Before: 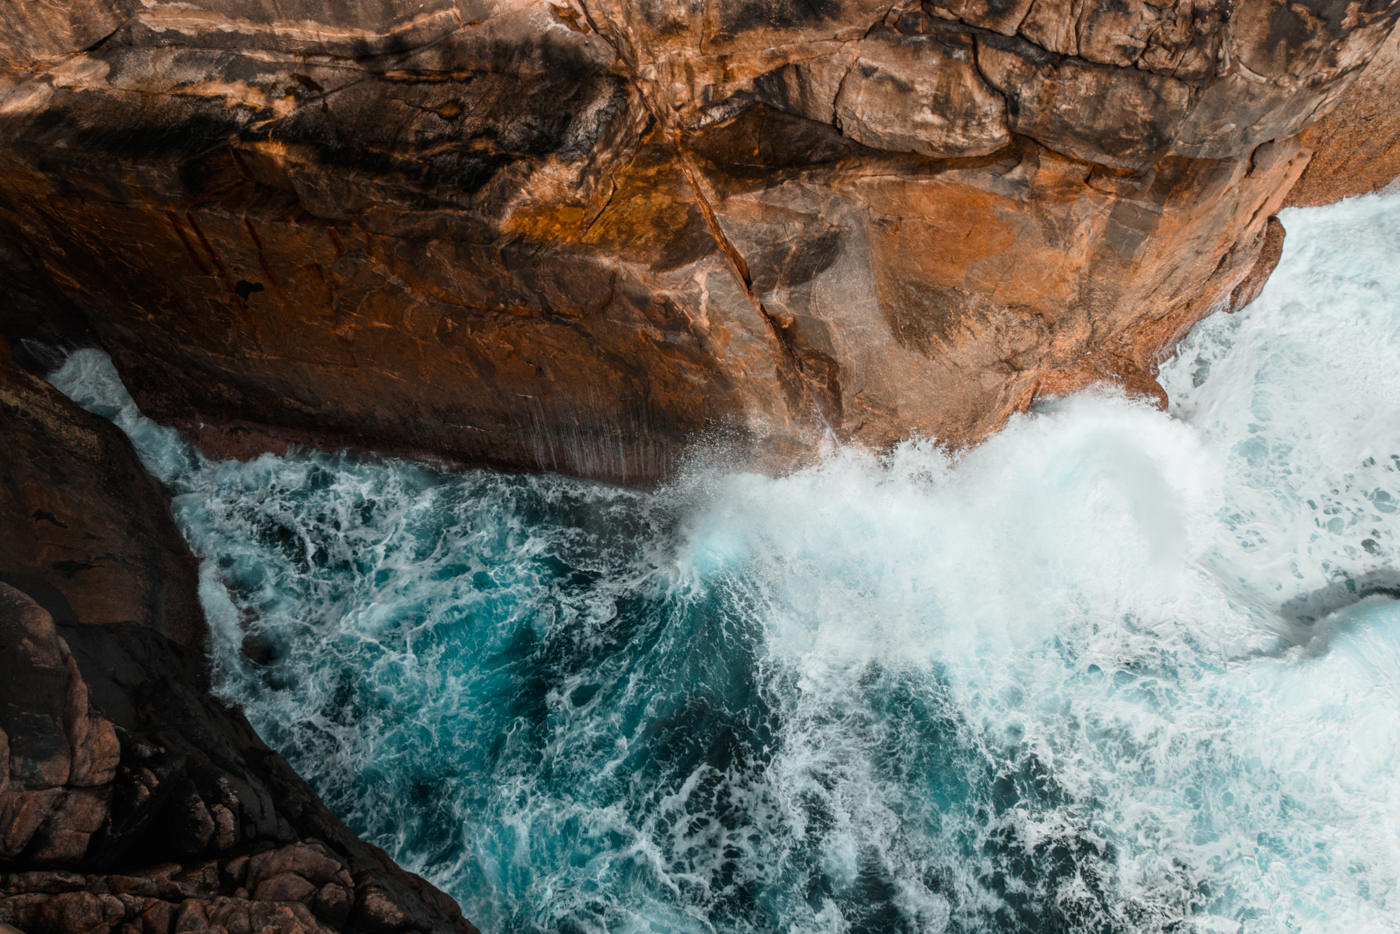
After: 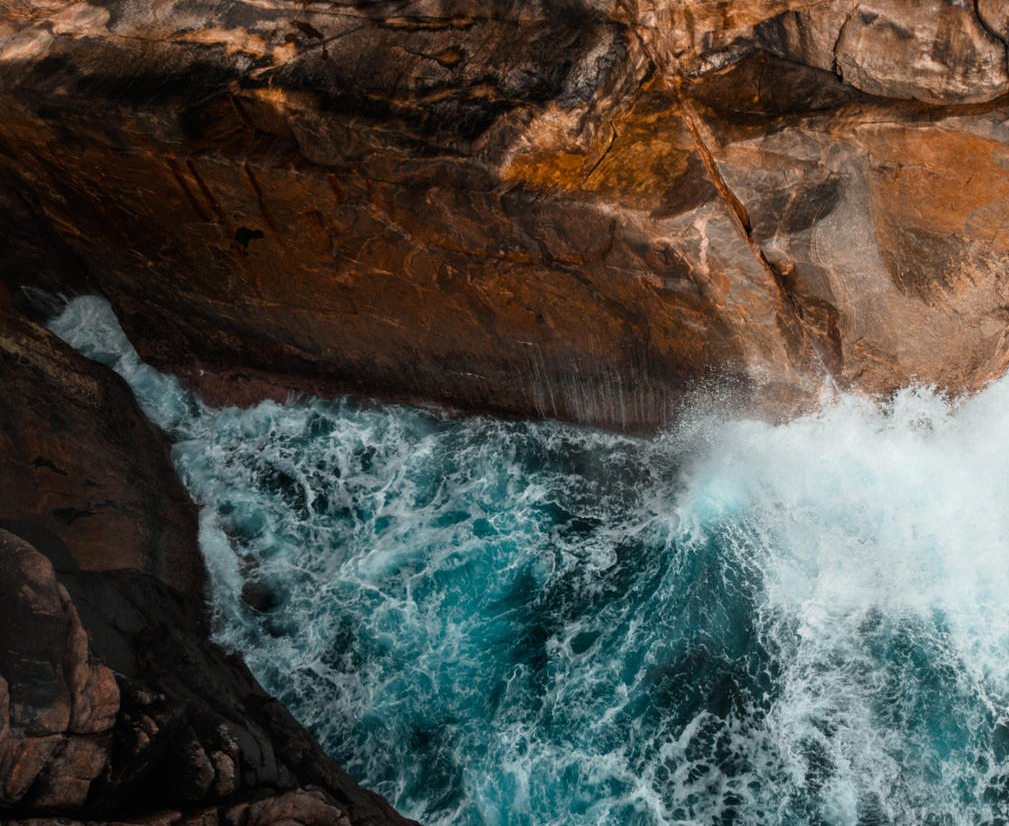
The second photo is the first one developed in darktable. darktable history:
crop: top 5.767%, right 27.91%, bottom 5.767%
